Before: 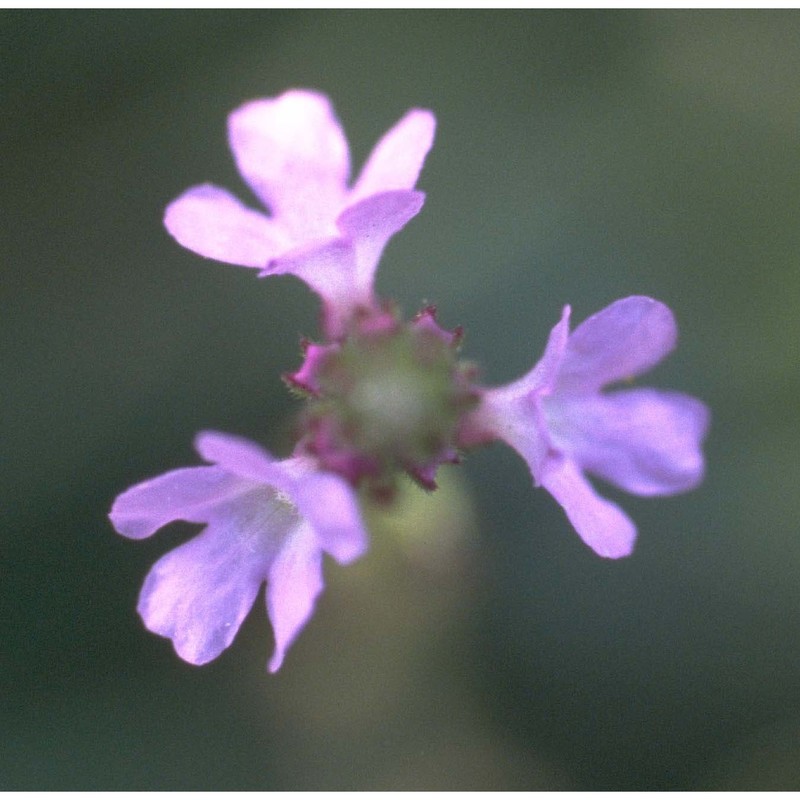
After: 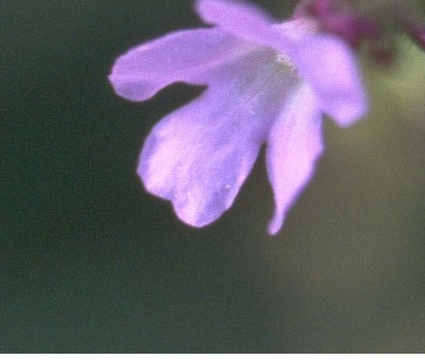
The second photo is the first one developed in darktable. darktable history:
crop and rotate: top 54.77%, right 46.782%, bottom 0.137%
